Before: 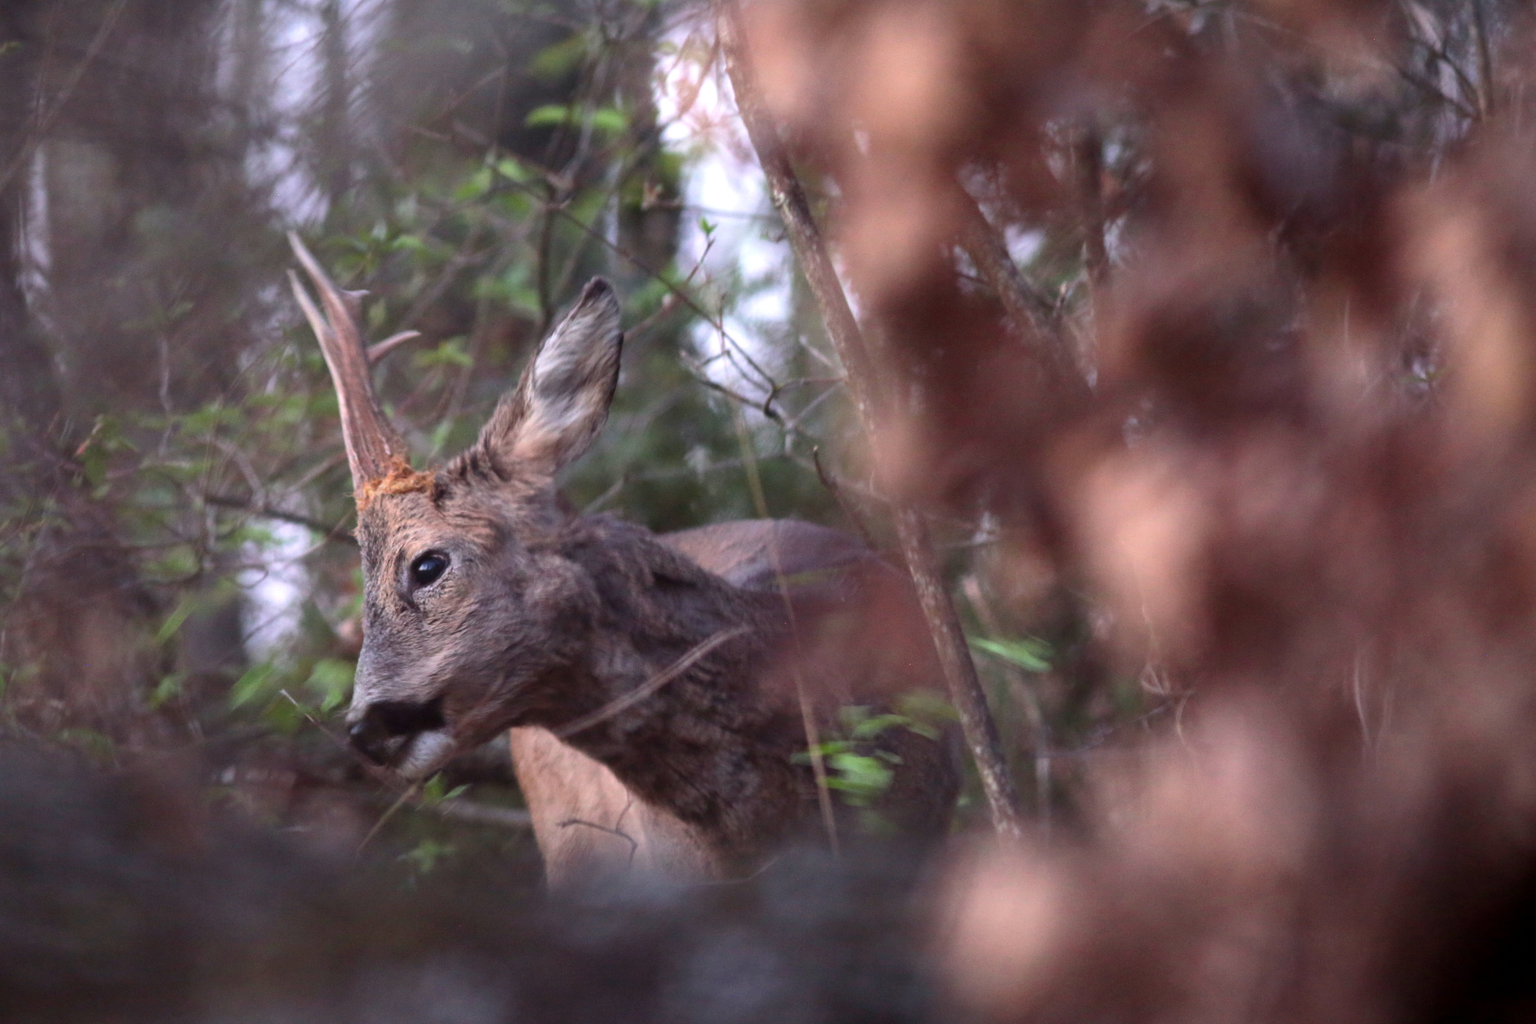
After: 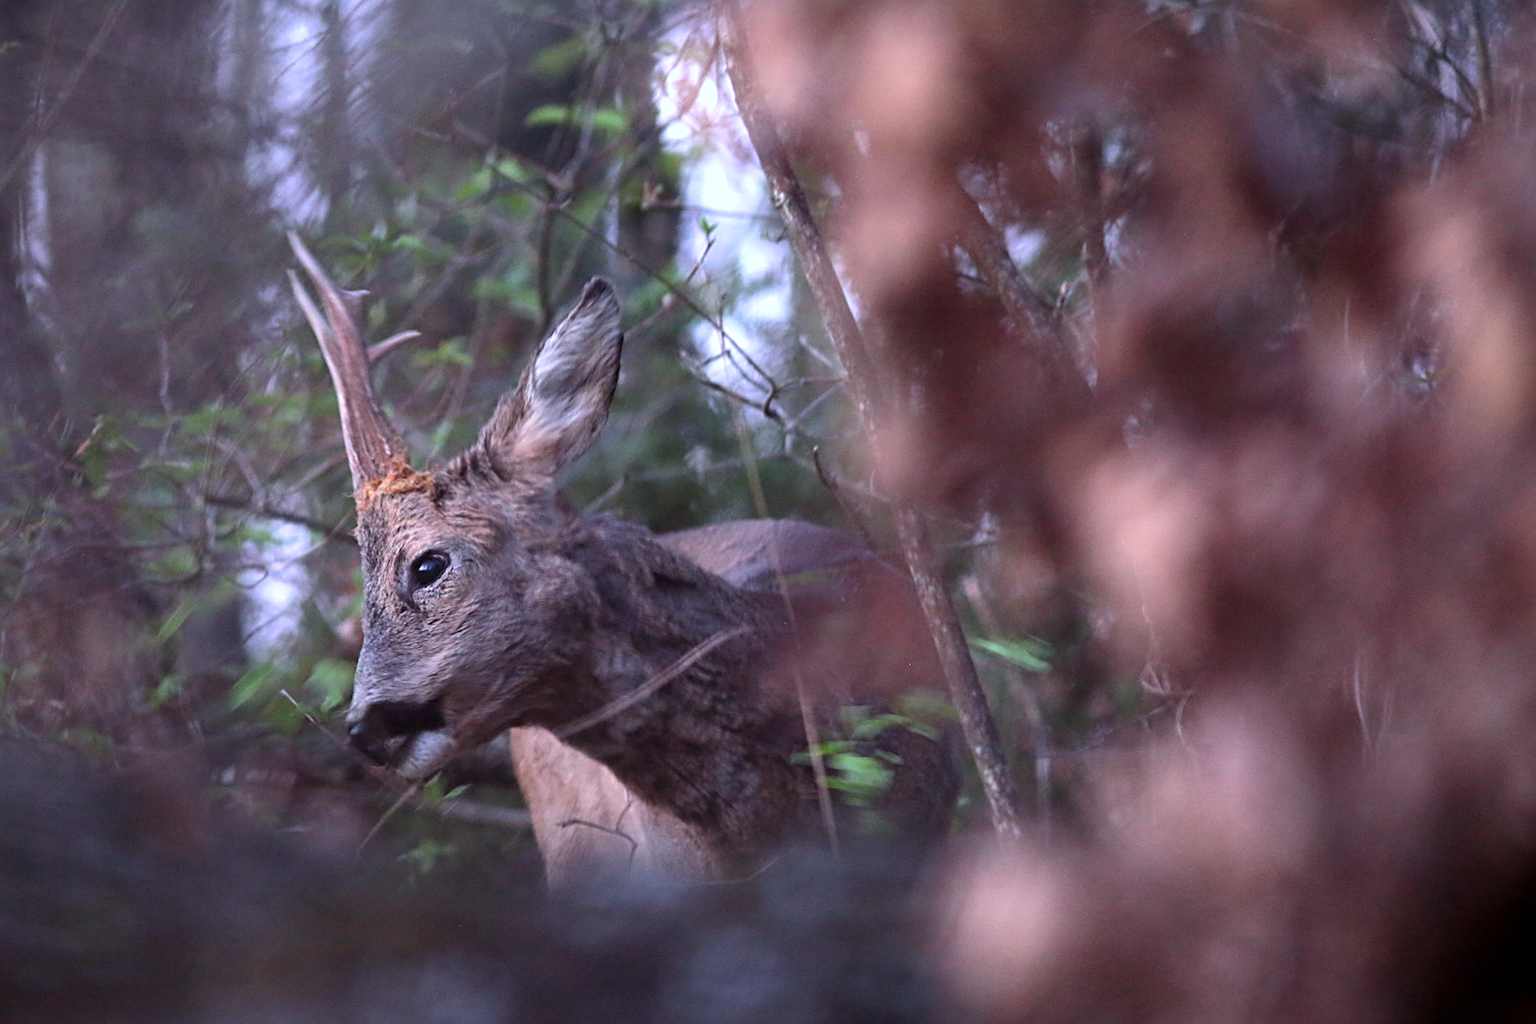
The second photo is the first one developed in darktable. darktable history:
sharpen: radius 2.531, amount 0.628
color calibration: illuminant as shot in camera, x 0.37, y 0.382, temperature 4313.32 K
